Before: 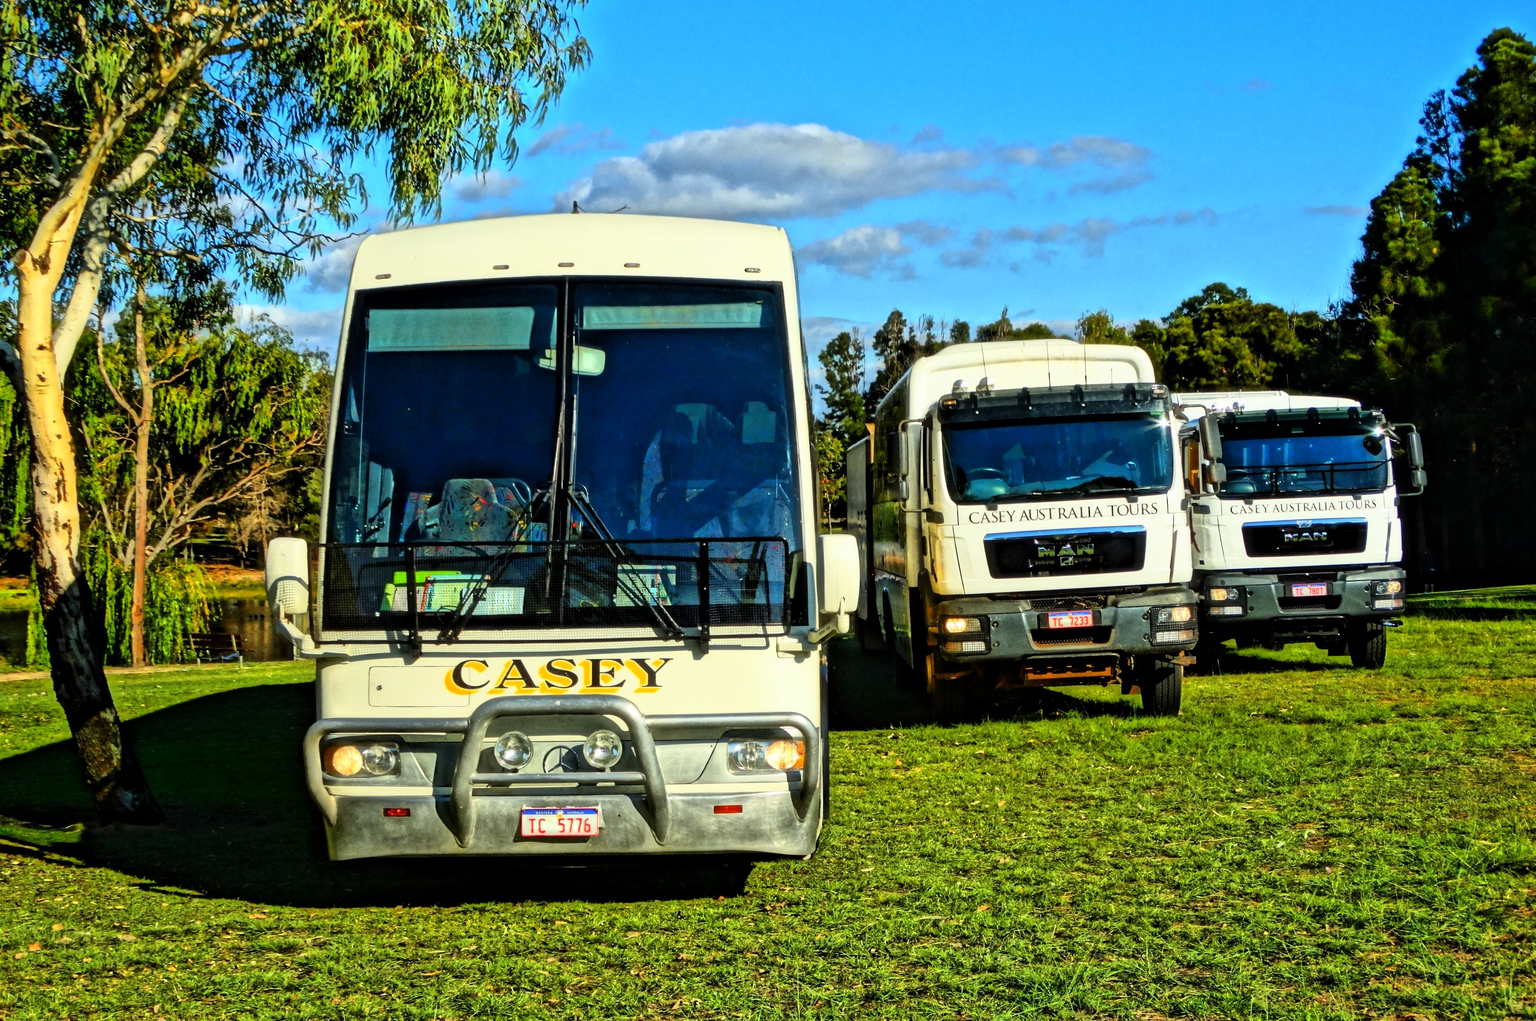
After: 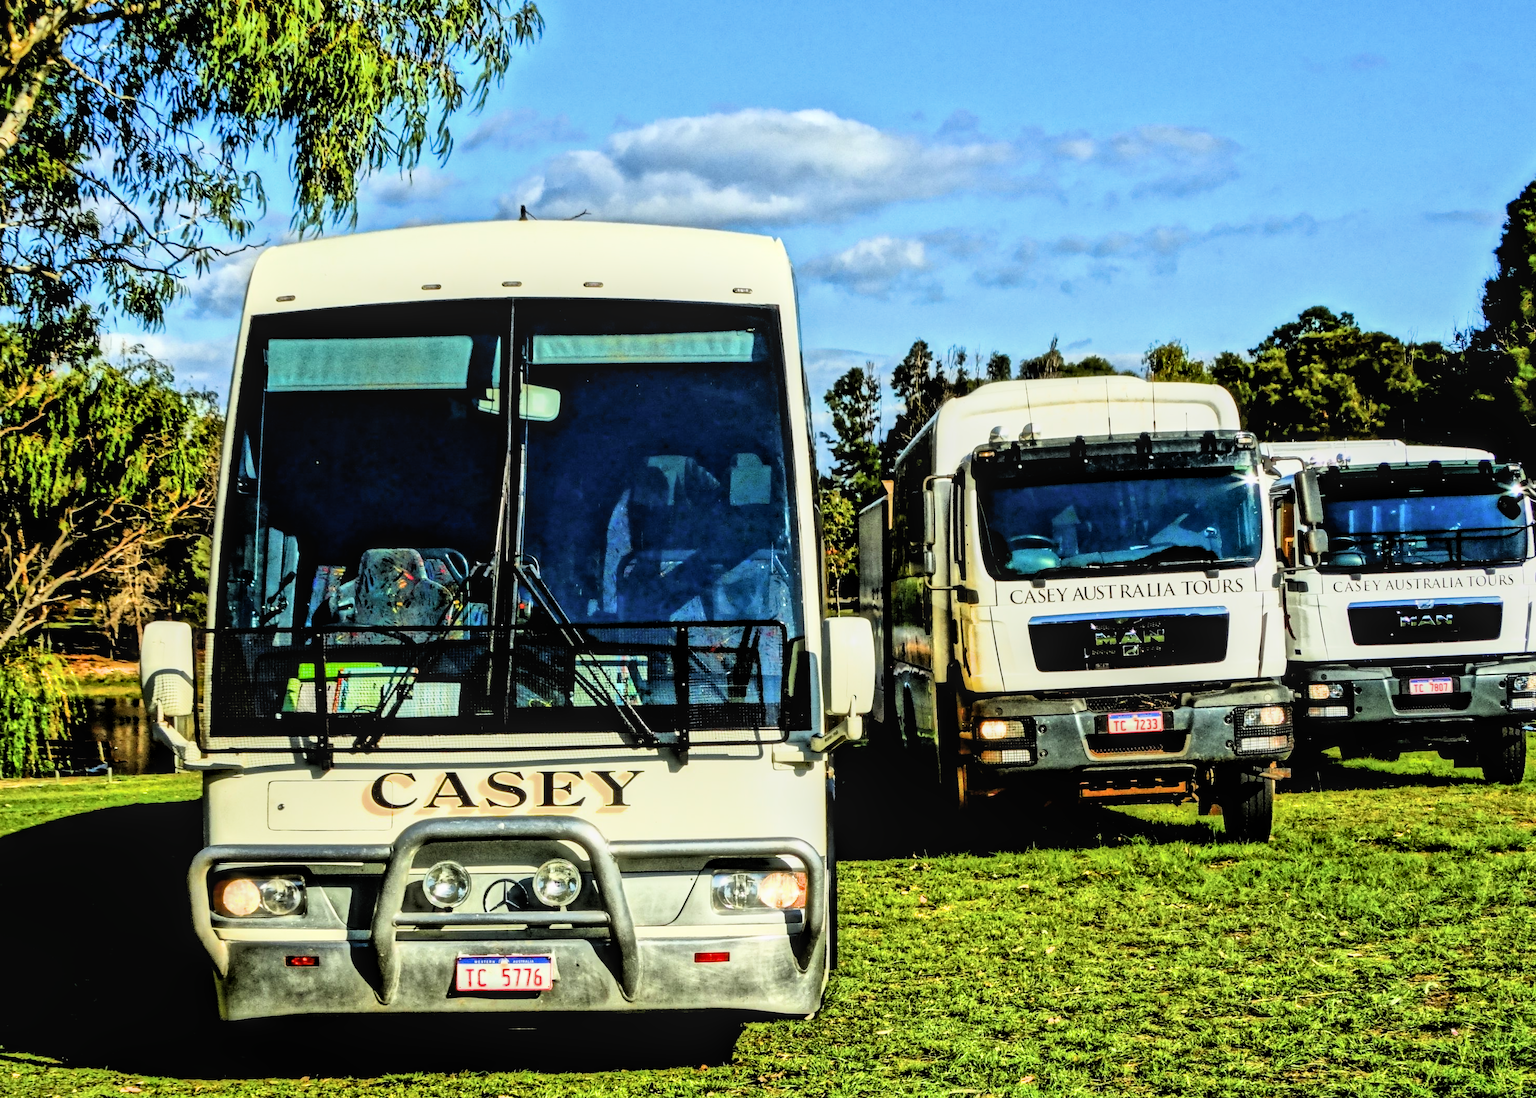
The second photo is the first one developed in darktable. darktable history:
filmic rgb: black relative exposure -4 EV, white relative exposure 3 EV, hardness 3.02, contrast 1.4
crop: left 9.929%, top 3.475%, right 9.188%, bottom 9.529%
local contrast: detail 130%
exposure: exposure 0.4 EV, compensate highlight preservation false
